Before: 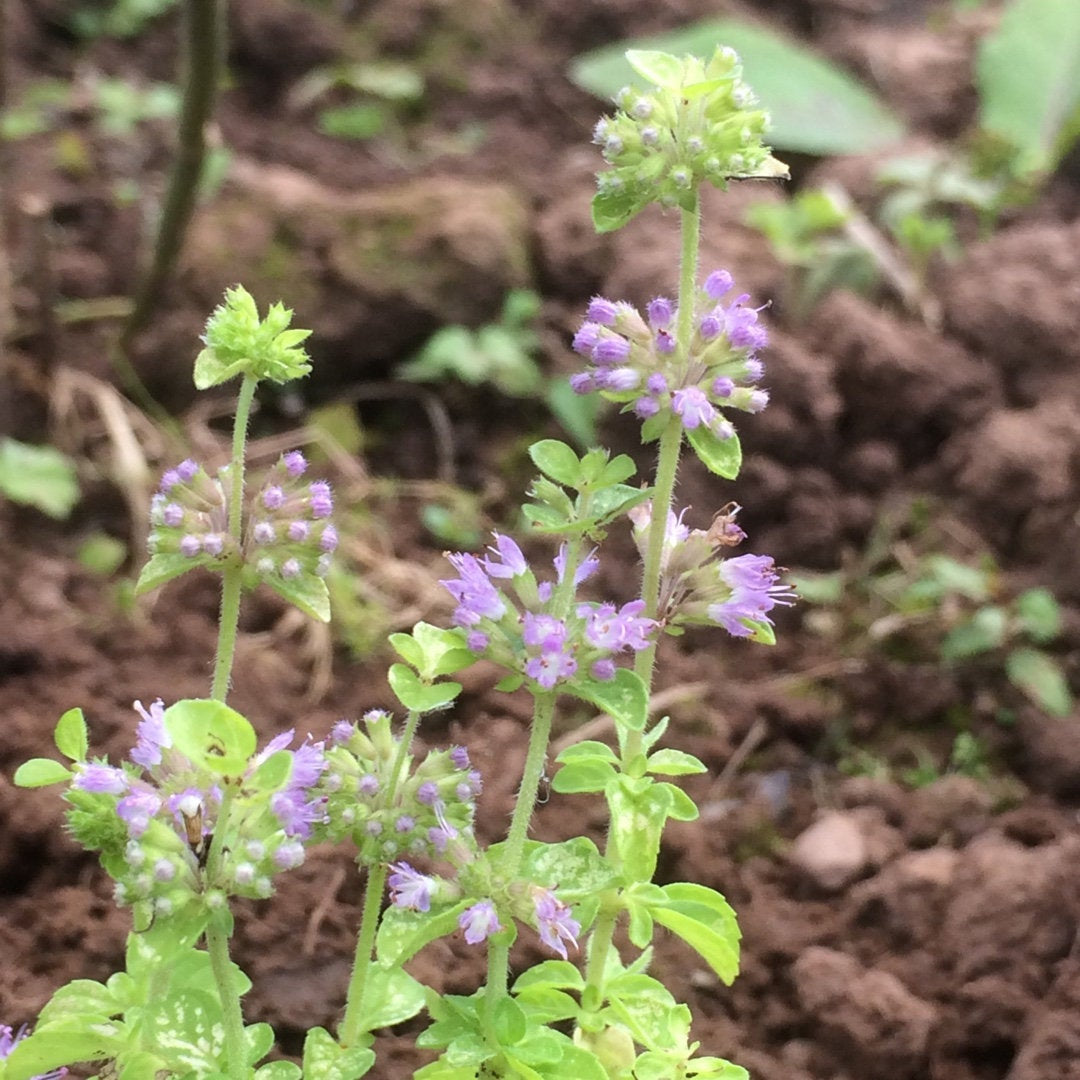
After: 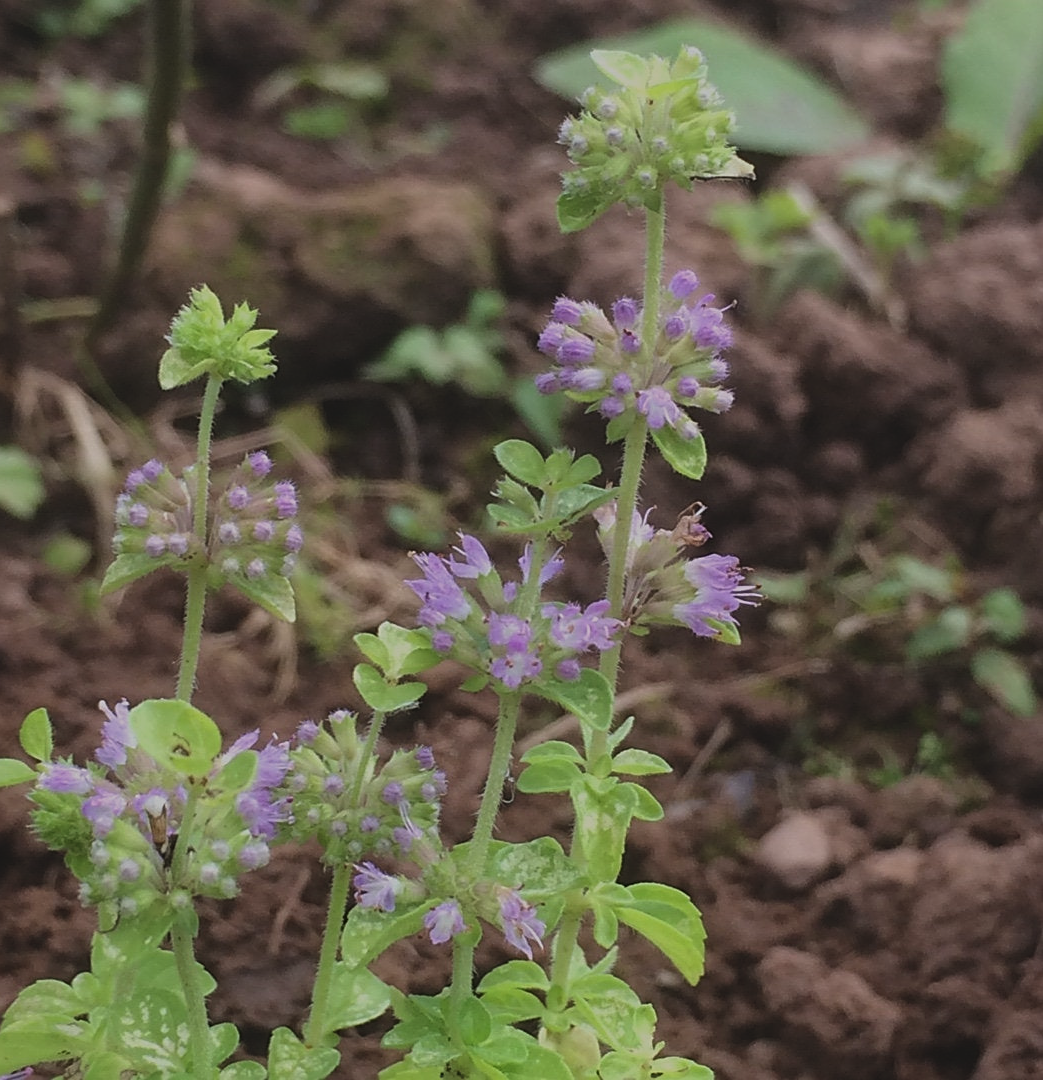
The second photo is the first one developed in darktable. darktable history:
sharpen: on, module defaults
crop and rotate: left 3.341%
exposure: black level correction -0.017, exposure -1.014 EV, compensate highlight preservation false
